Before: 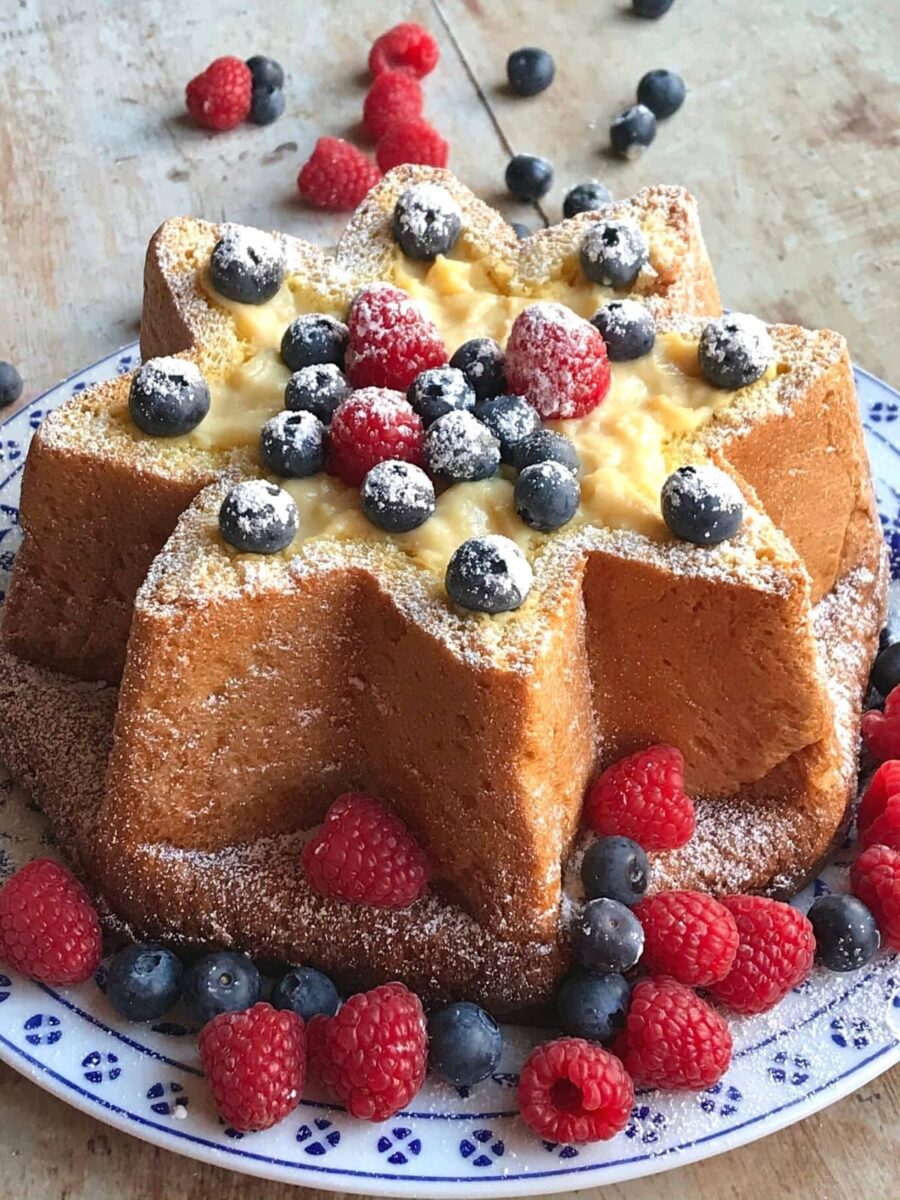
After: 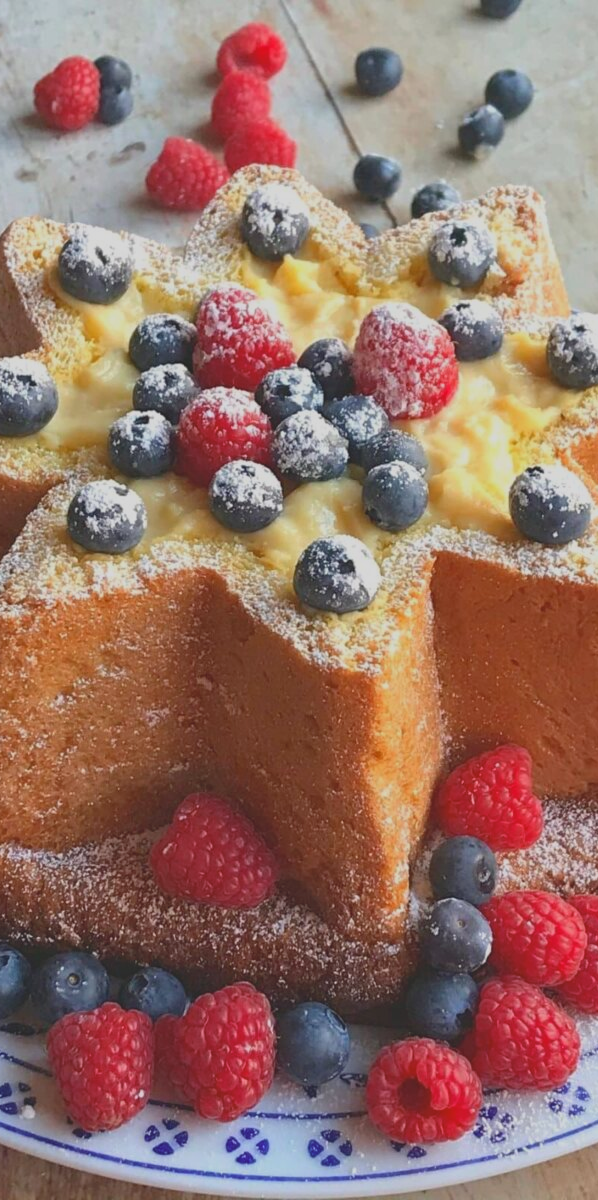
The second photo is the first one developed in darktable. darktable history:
crop: left 16.899%, right 16.556%
contrast brightness saturation: contrast -0.28
